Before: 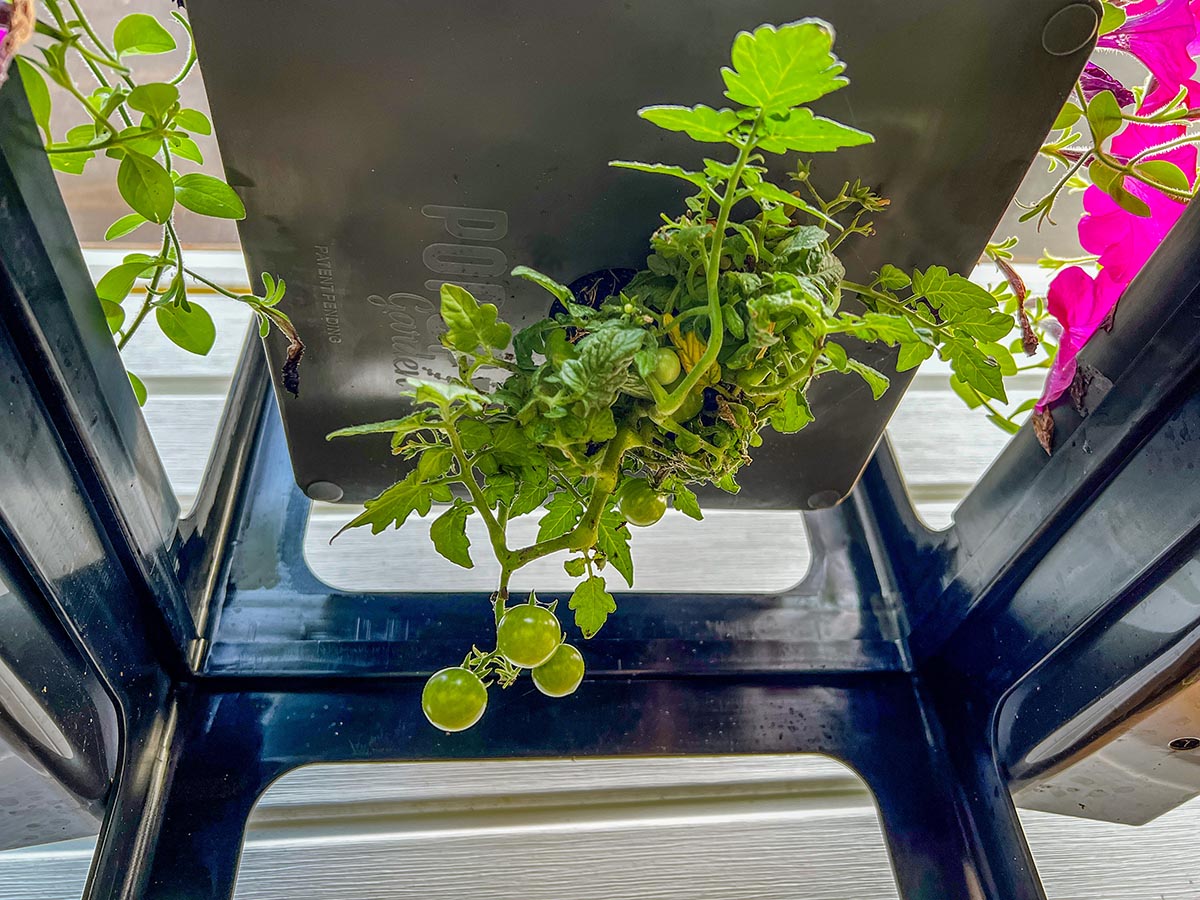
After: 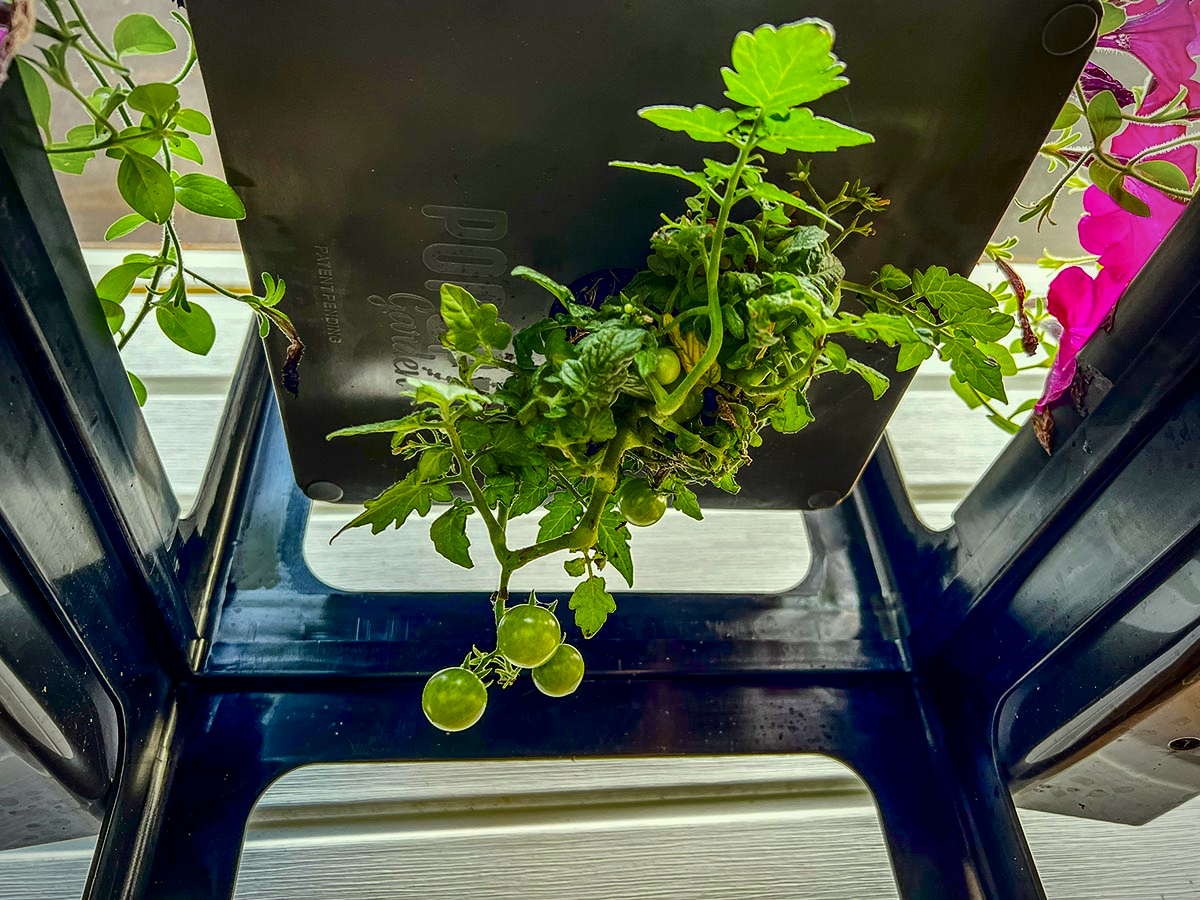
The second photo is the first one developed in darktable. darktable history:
vignetting: fall-off radius 60.82%, unbound false
color correction: highlights a* -5.76, highlights b* 10.68
exposure: black level correction 0.001, compensate highlight preservation false
contrast brightness saturation: contrast 0.196, brightness -0.107, saturation 0.095
tone equalizer: edges refinement/feathering 500, mask exposure compensation -1.57 EV, preserve details no
